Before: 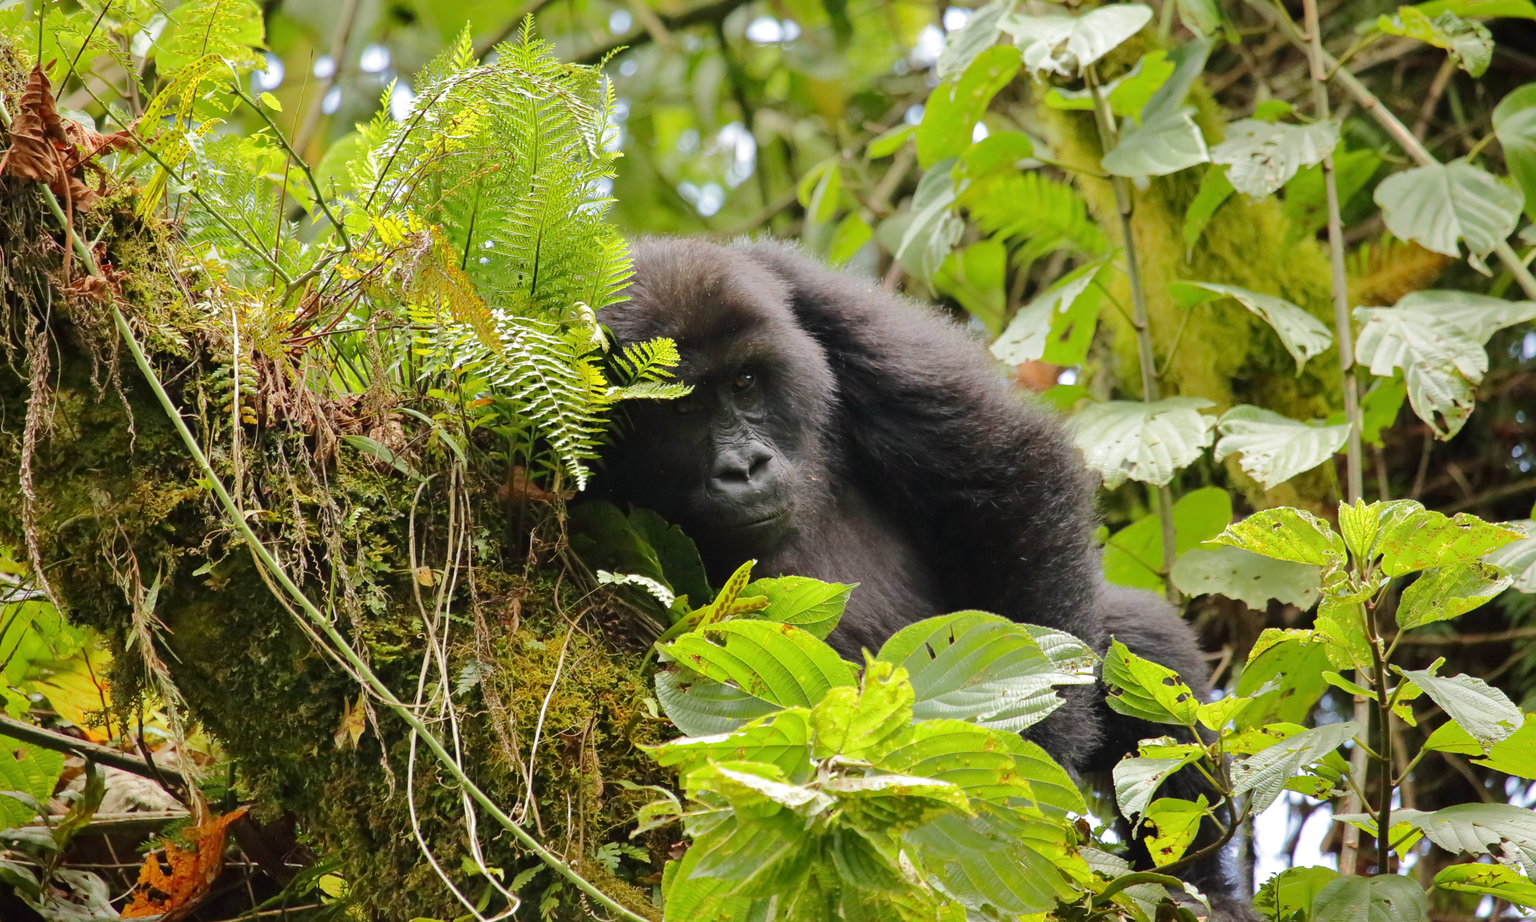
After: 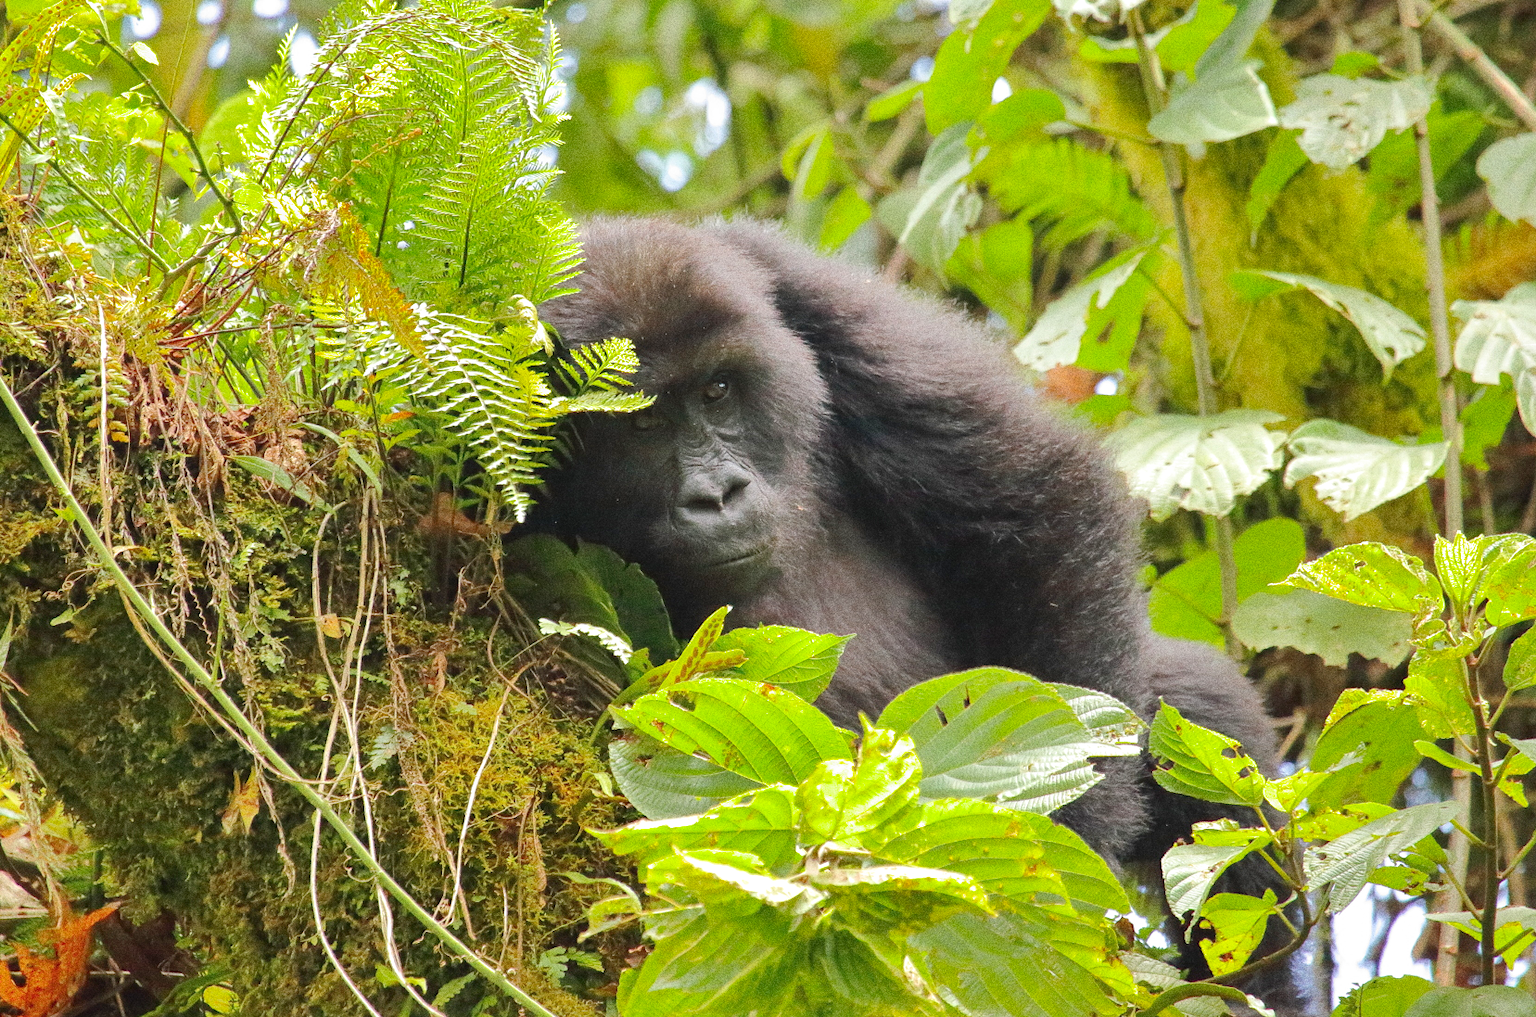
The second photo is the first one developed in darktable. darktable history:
shadows and highlights: on, module defaults
filmic rgb: black relative exposure -15 EV, white relative exposure 3 EV, threshold 6 EV, target black luminance 0%, hardness 9.27, latitude 99%, contrast 0.912, shadows ↔ highlights balance 0.505%, add noise in highlights 0, color science v3 (2019), use custom middle-gray values true, iterations of high-quality reconstruction 0, contrast in highlights soft, enable highlight reconstruction true
exposure: black level correction 0, exposure 1.125 EV, compensate exposure bias true, compensate highlight preservation false
color calibration: illuminant same as pipeline (D50), adaptation none (bypass)
grain: coarseness 0.09 ISO, strength 40%
crop: left 9.807%, top 6.259%, right 7.334%, bottom 2.177%
